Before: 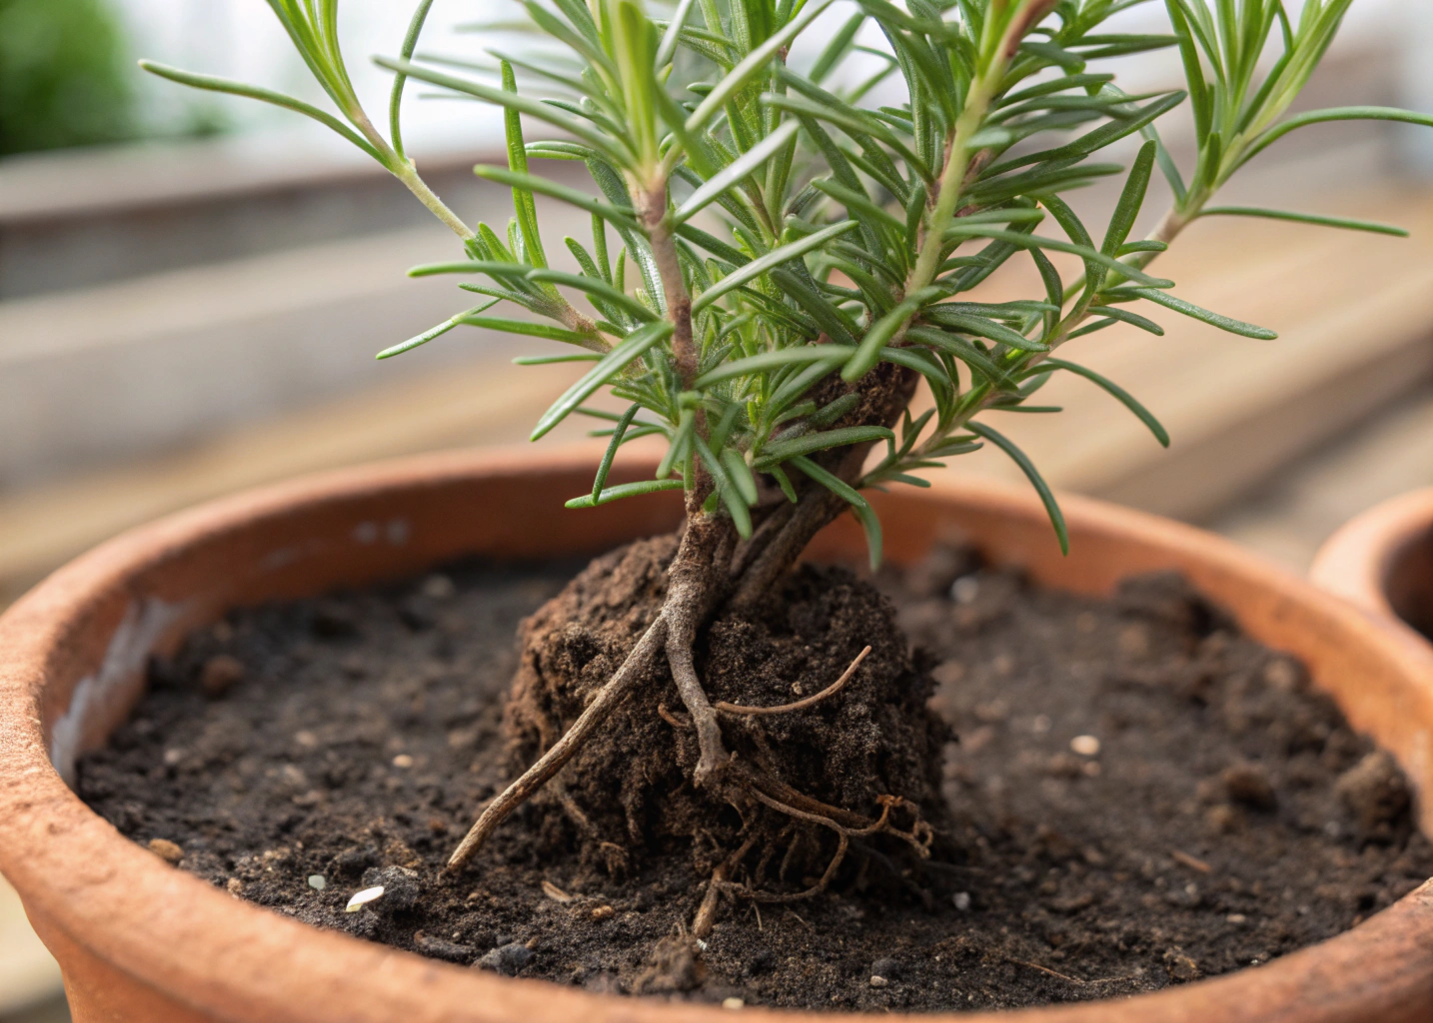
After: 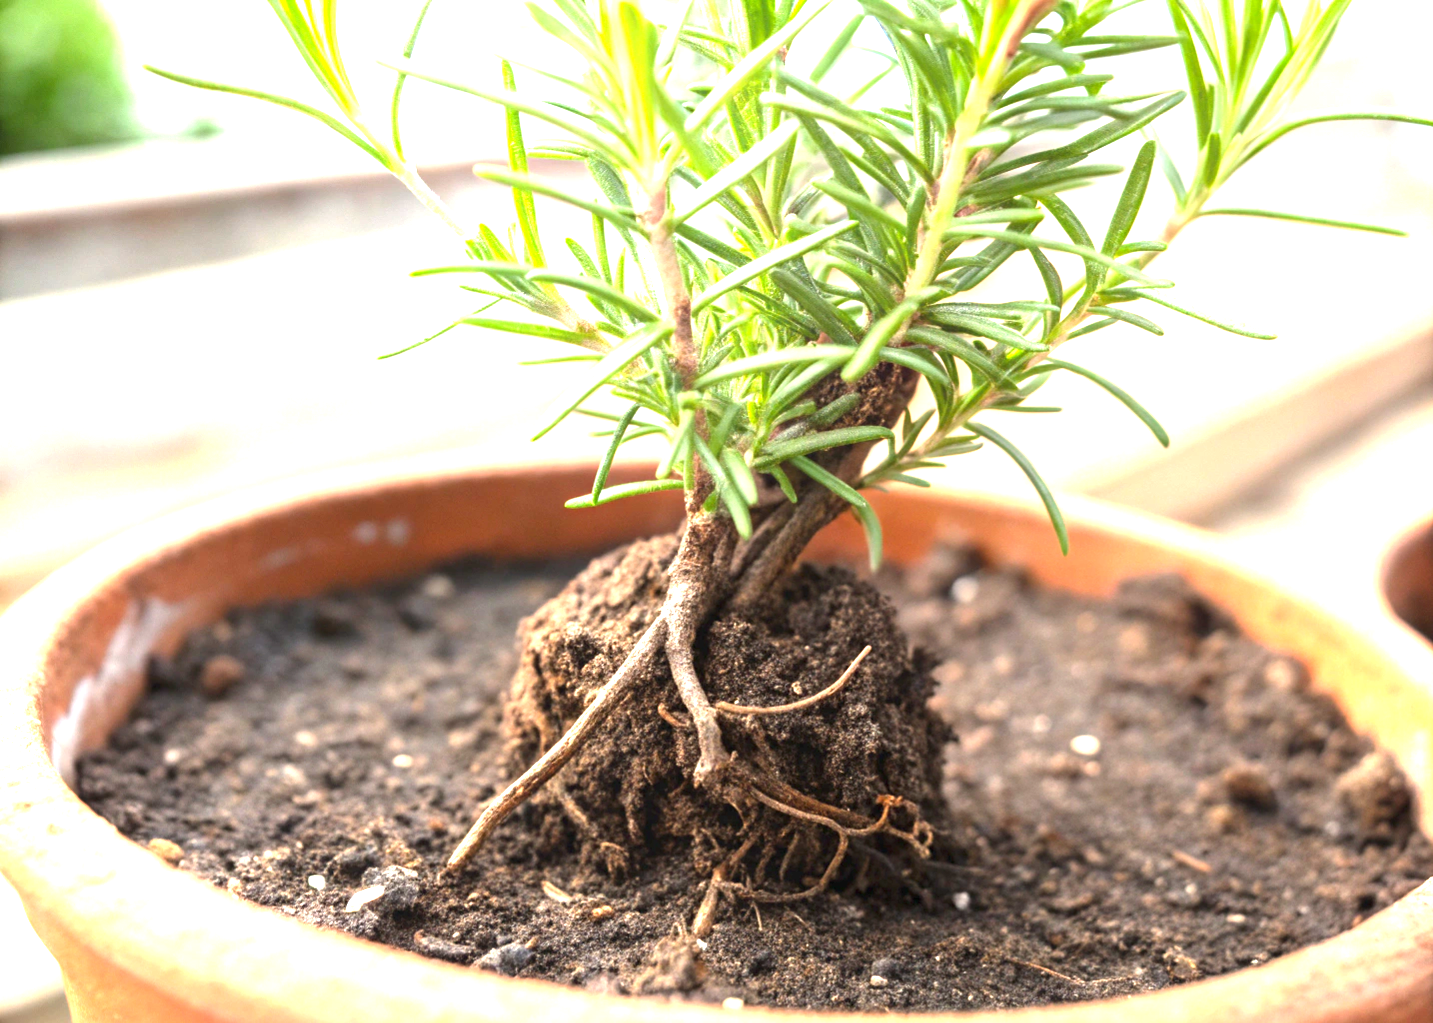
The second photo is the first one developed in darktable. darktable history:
exposure: black level correction 0, exposure 2.103 EV, compensate highlight preservation false
color balance rgb: perceptual saturation grading › global saturation 4.901%
